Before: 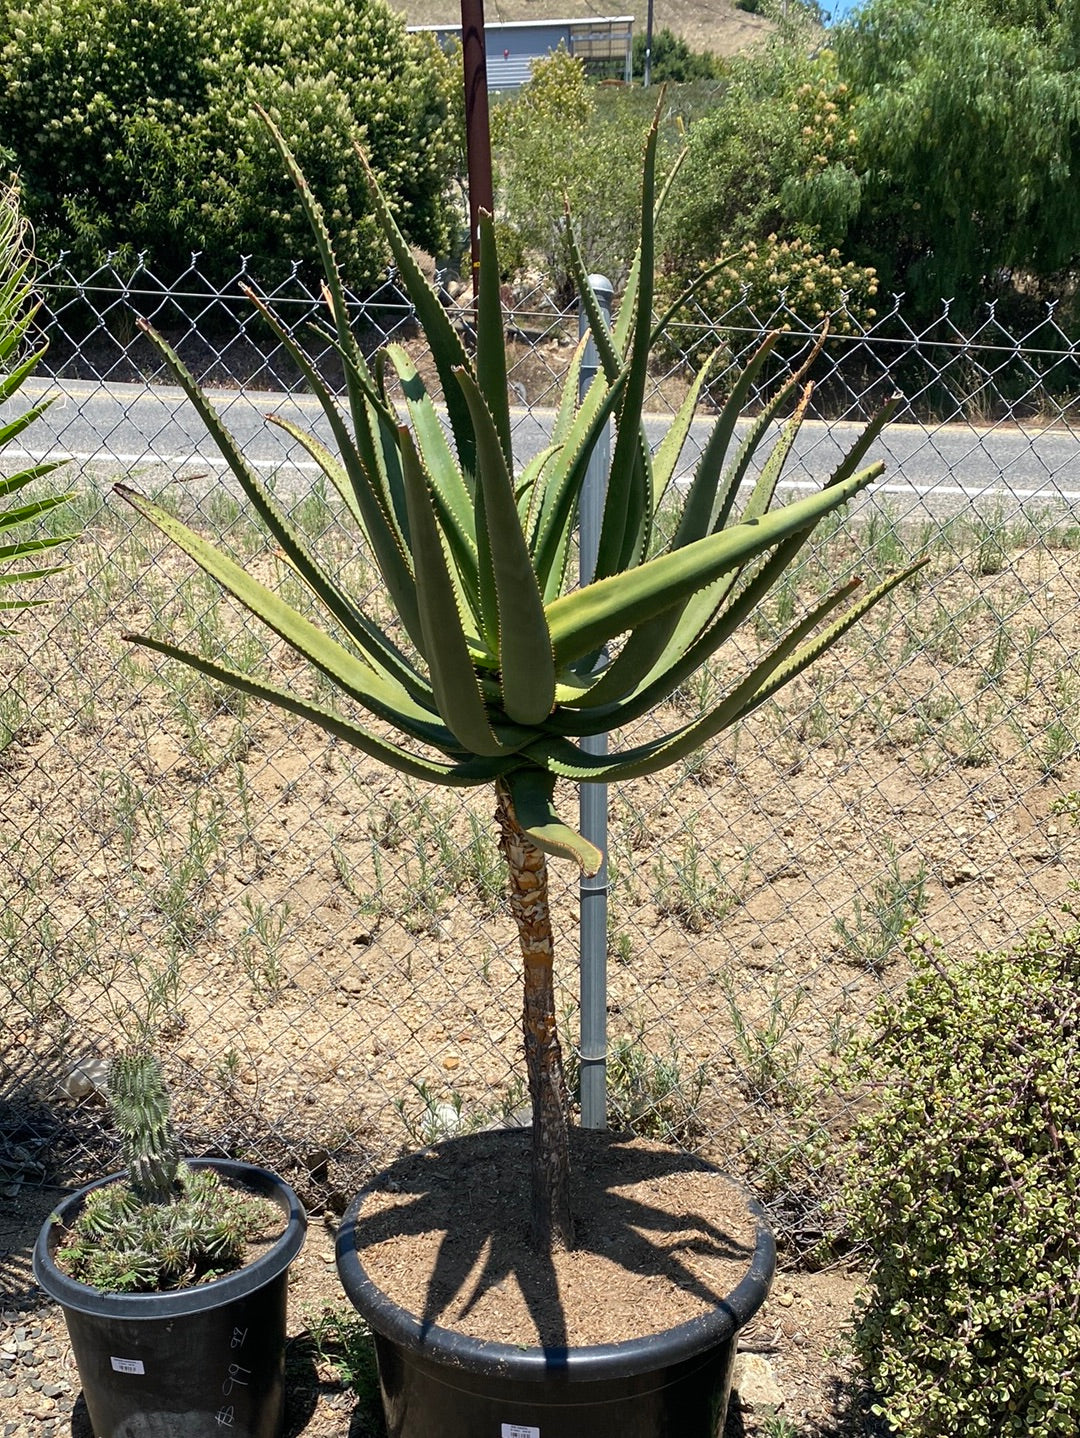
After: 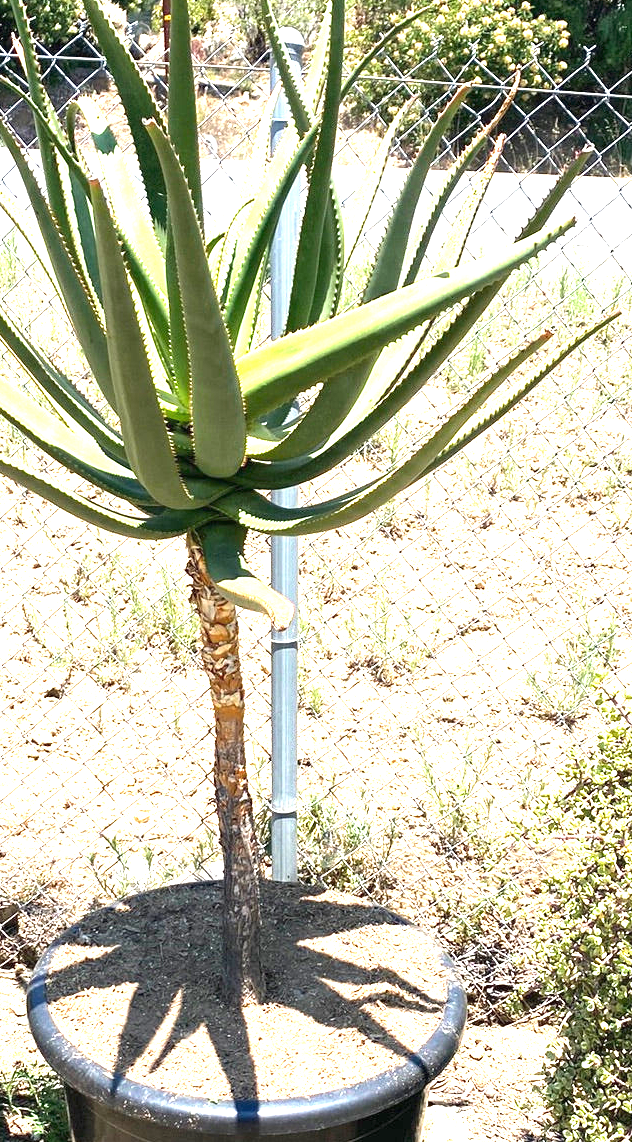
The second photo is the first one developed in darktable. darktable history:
exposure: black level correction 0, exposure 2.13 EV, compensate highlight preservation false
crop and rotate: left 28.664%, top 17.205%, right 12.816%, bottom 3.359%
